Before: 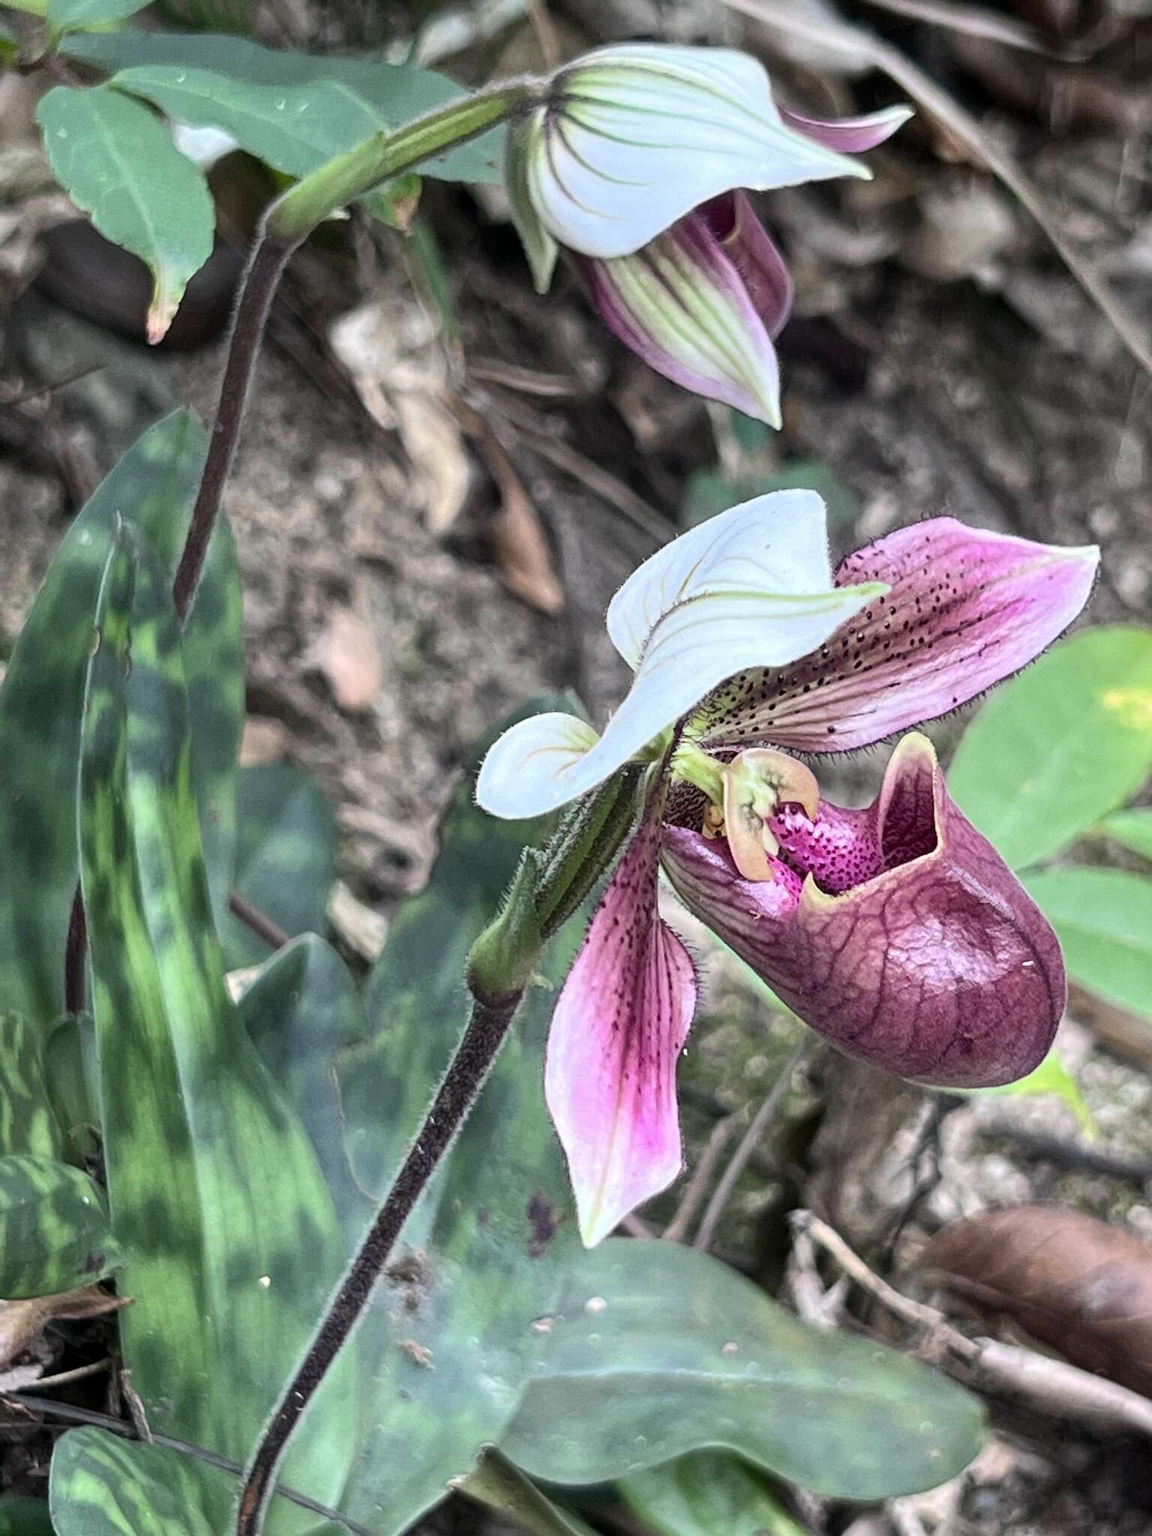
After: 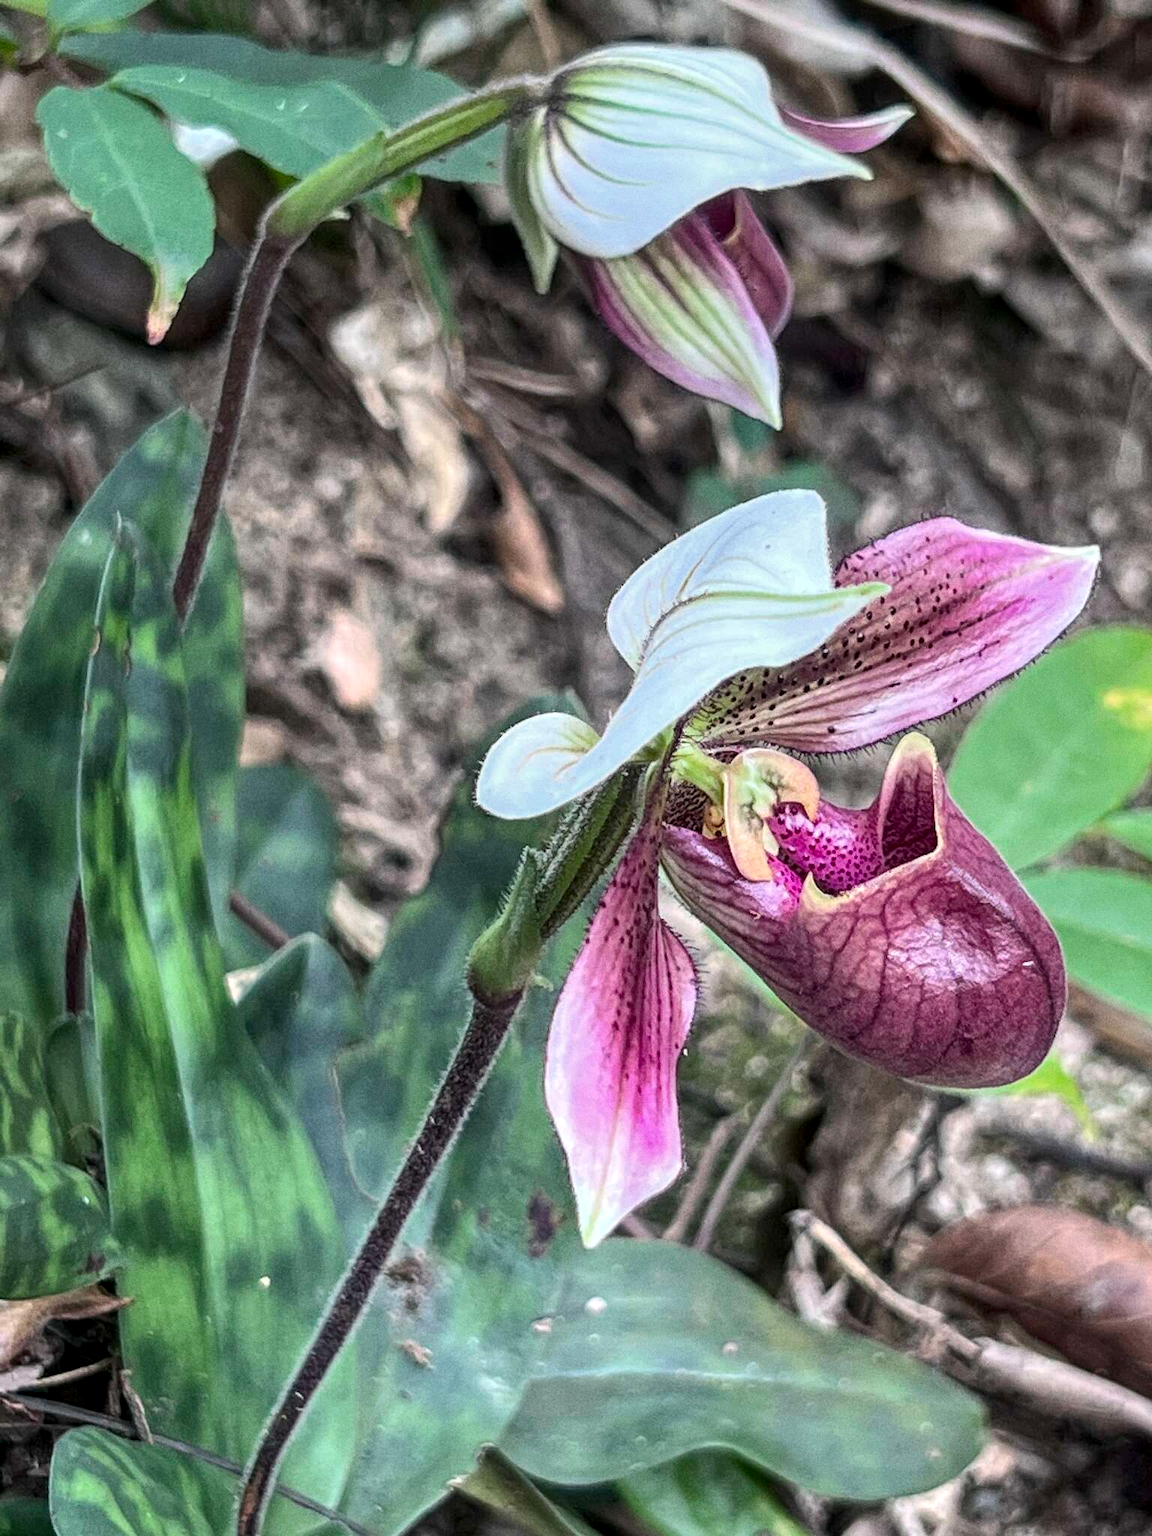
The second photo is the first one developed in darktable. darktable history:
grain: on, module defaults
local contrast: on, module defaults
color zones: curves: ch0 [(0, 0.465) (0.092, 0.596) (0.289, 0.464) (0.429, 0.453) (0.571, 0.464) (0.714, 0.455) (0.857, 0.462) (1, 0.465)]
